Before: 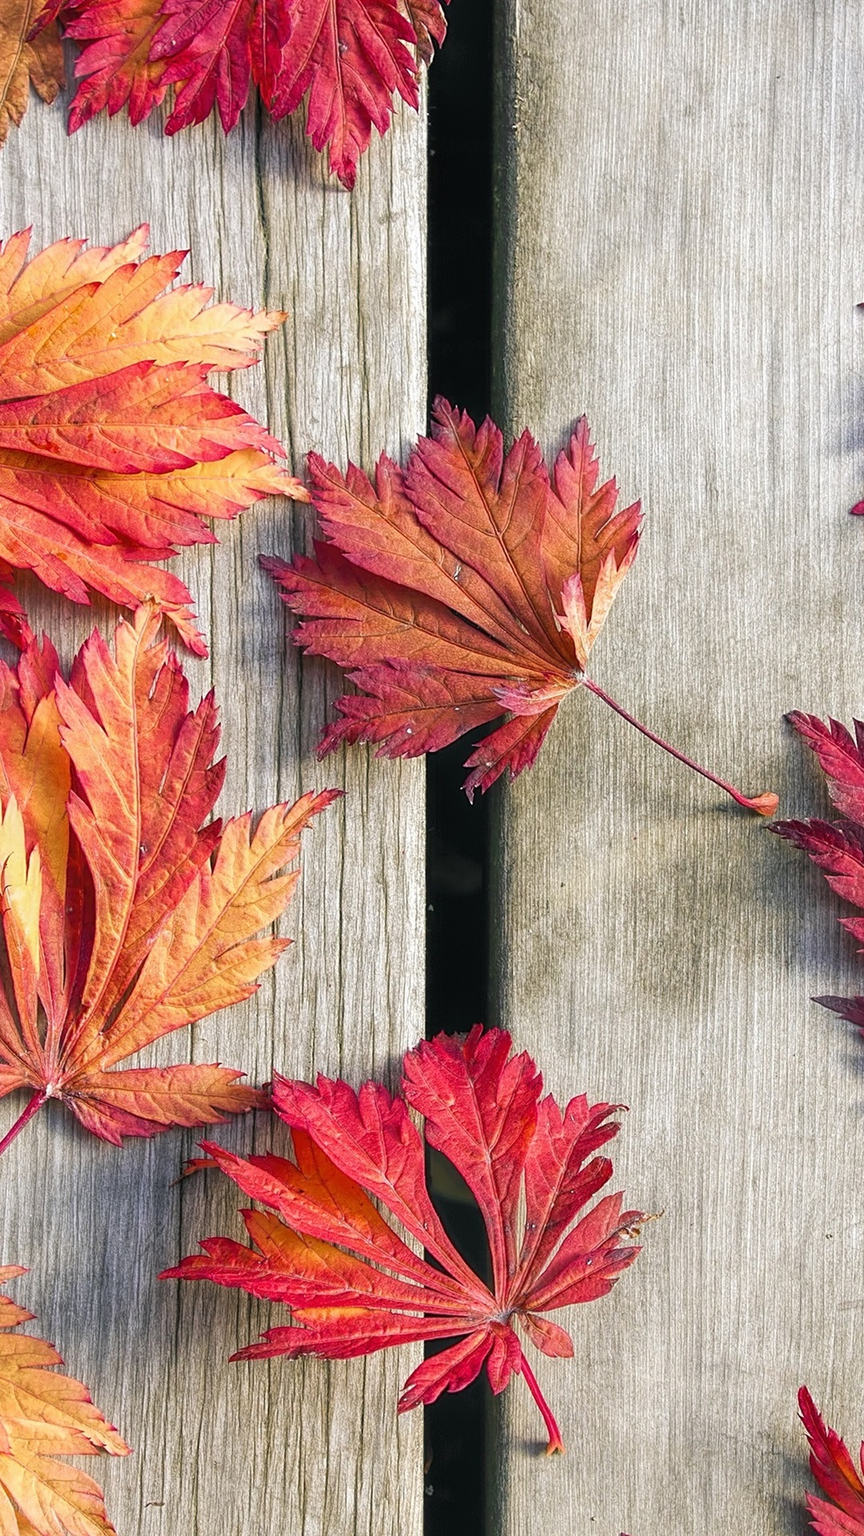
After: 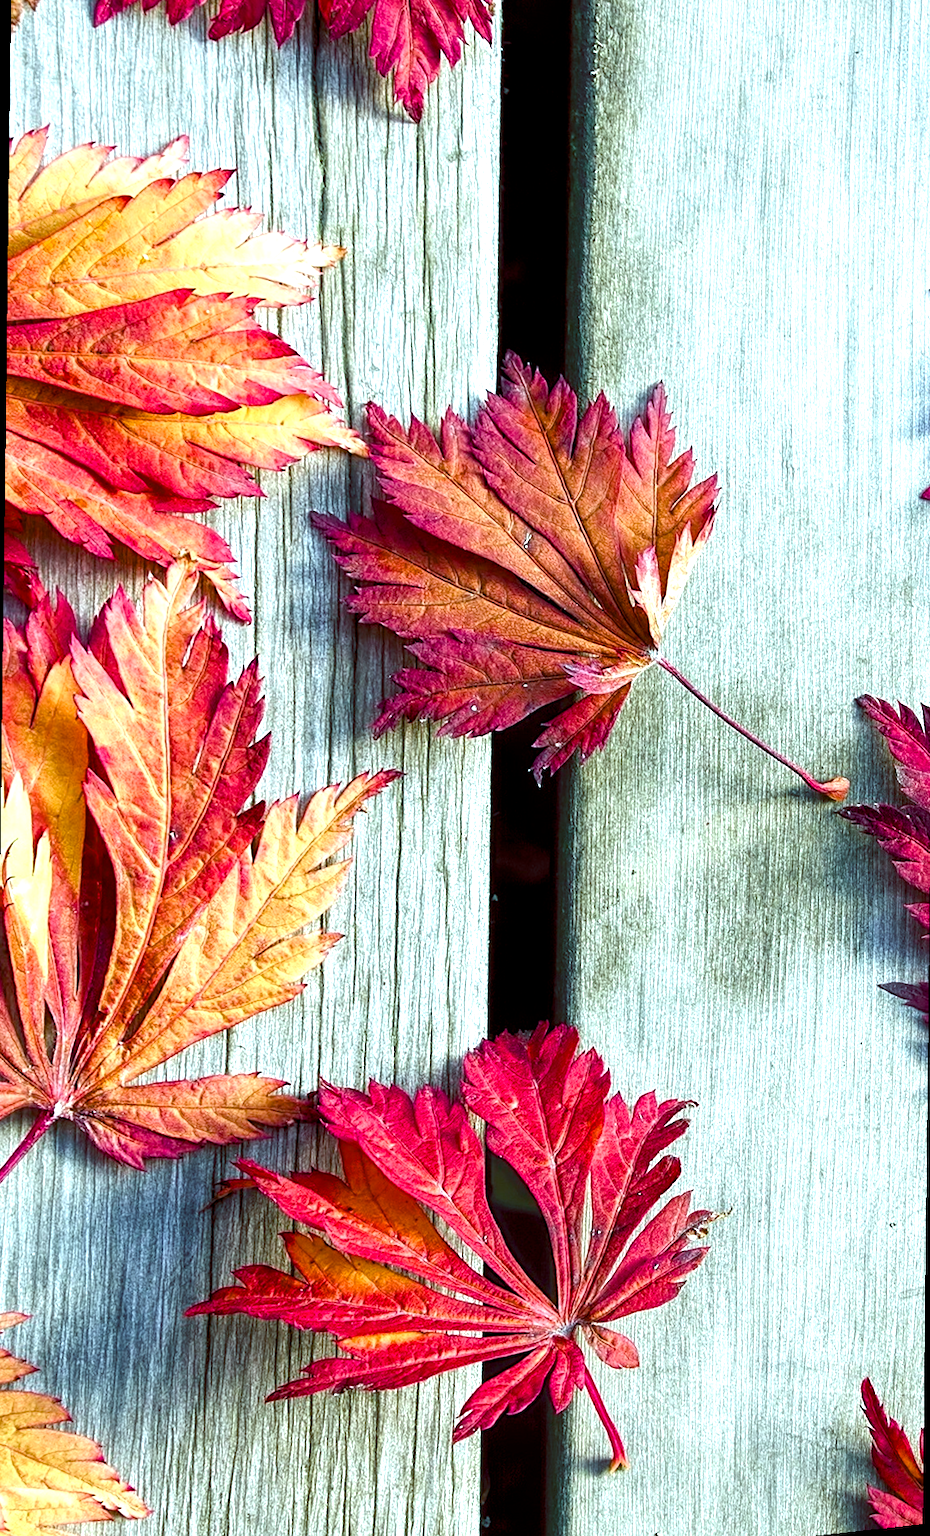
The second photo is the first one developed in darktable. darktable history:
color balance rgb: shadows lift › luminance -7.7%, shadows lift › chroma 2.13%, shadows lift › hue 200.79°, power › luminance -7.77%, power › chroma 2.27%, power › hue 220.69°, highlights gain › luminance 15.15%, highlights gain › chroma 4%, highlights gain › hue 209.35°, global offset › luminance -0.21%, global offset › chroma 0.27%, perceptual saturation grading › global saturation 24.42%, perceptual saturation grading › highlights -24.42%, perceptual saturation grading › mid-tones 24.42%, perceptual saturation grading › shadows 40%, perceptual brilliance grading › global brilliance -5%, perceptual brilliance grading › highlights 24.42%, perceptual brilliance grading › mid-tones 7%, perceptual brilliance grading › shadows -5%
rotate and perspective: rotation 0.679°, lens shift (horizontal) 0.136, crop left 0.009, crop right 0.991, crop top 0.078, crop bottom 0.95
